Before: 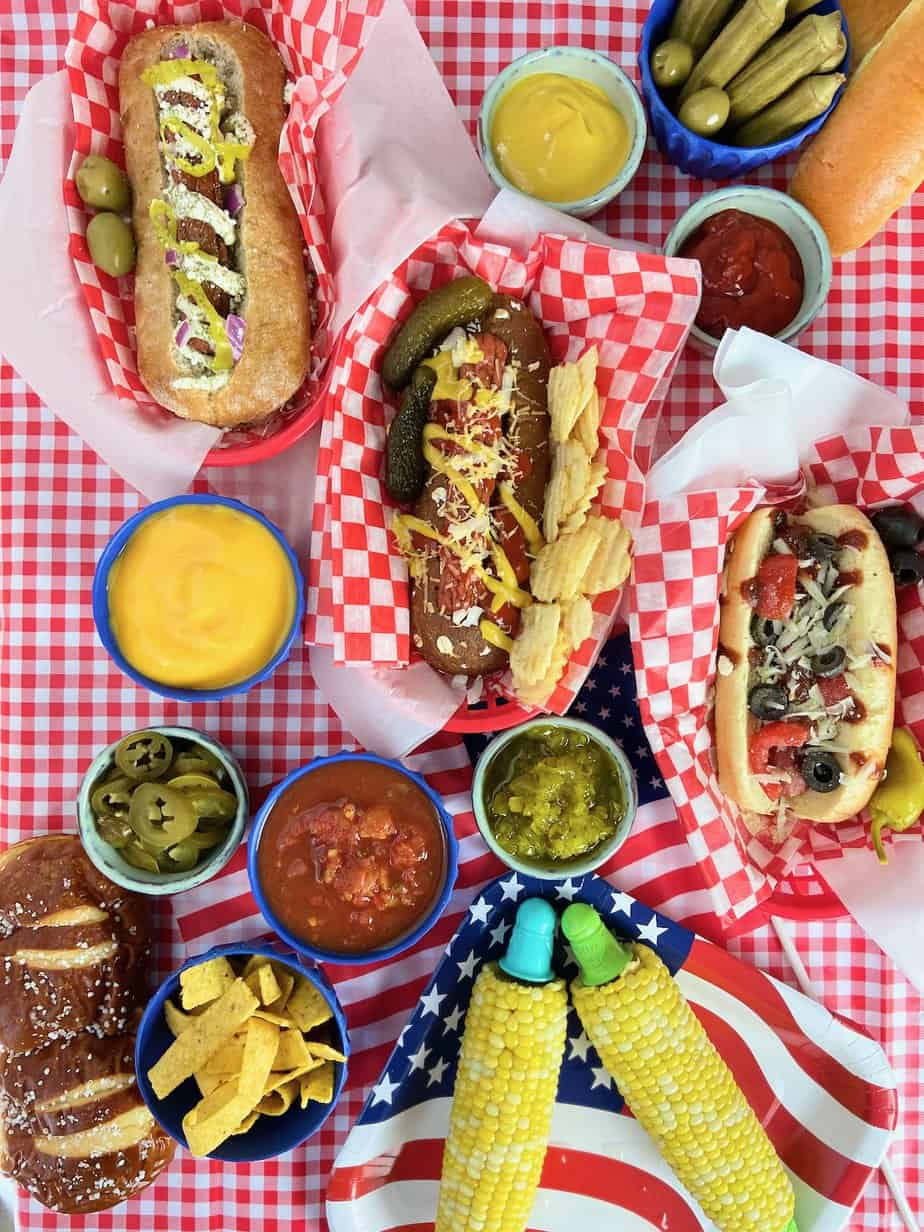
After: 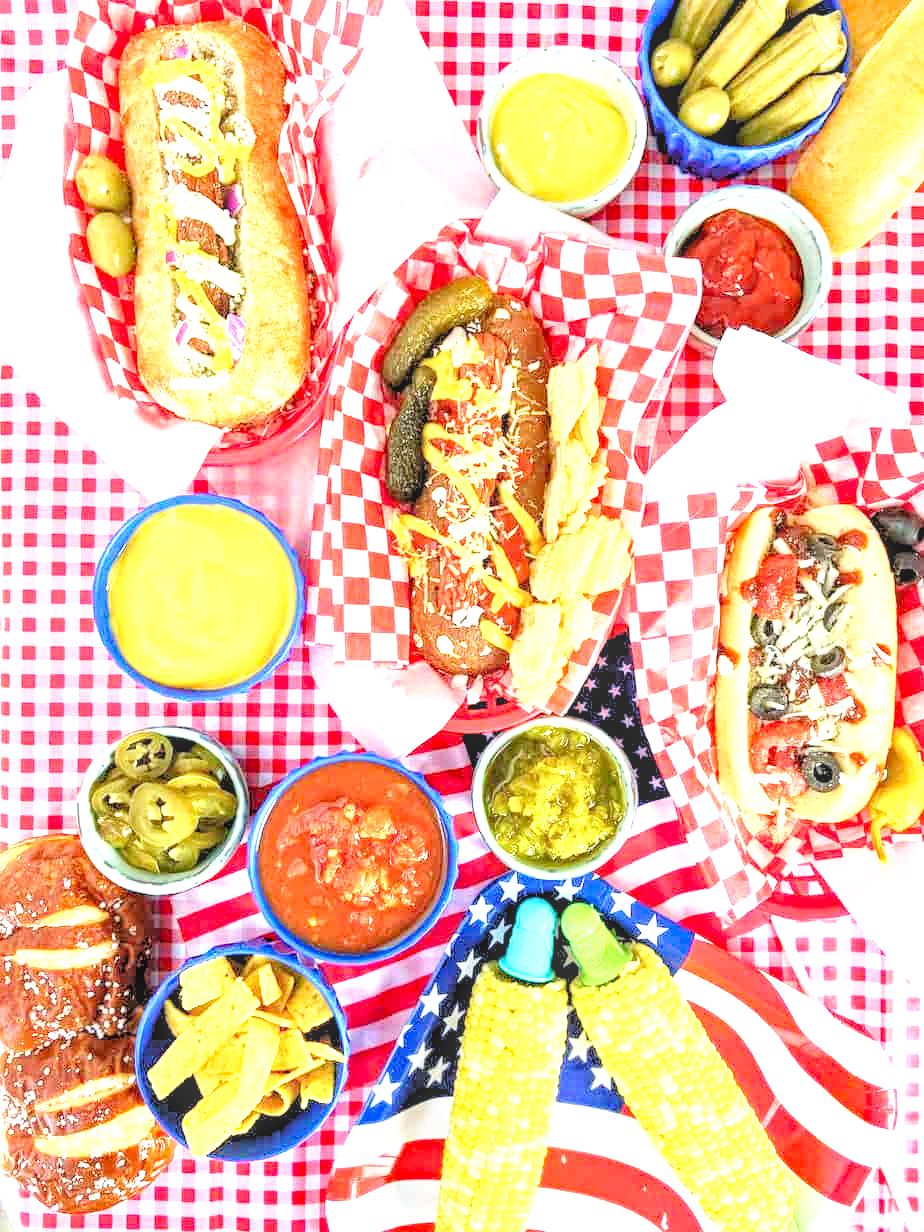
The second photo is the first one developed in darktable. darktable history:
base curve: curves: ch0 [(0, 0) (0.666, 0.806) (1, 1)], preserve colors none
haze removal: adaptive false
exposure: black level correction 0, exposure 1.199 EV, compensate highlight preservation false
local contrast: highlights 74%, shadows 55%, detail 177%, midtone range 0.209
levels: levels [0.093, 0.434, 0.988]
